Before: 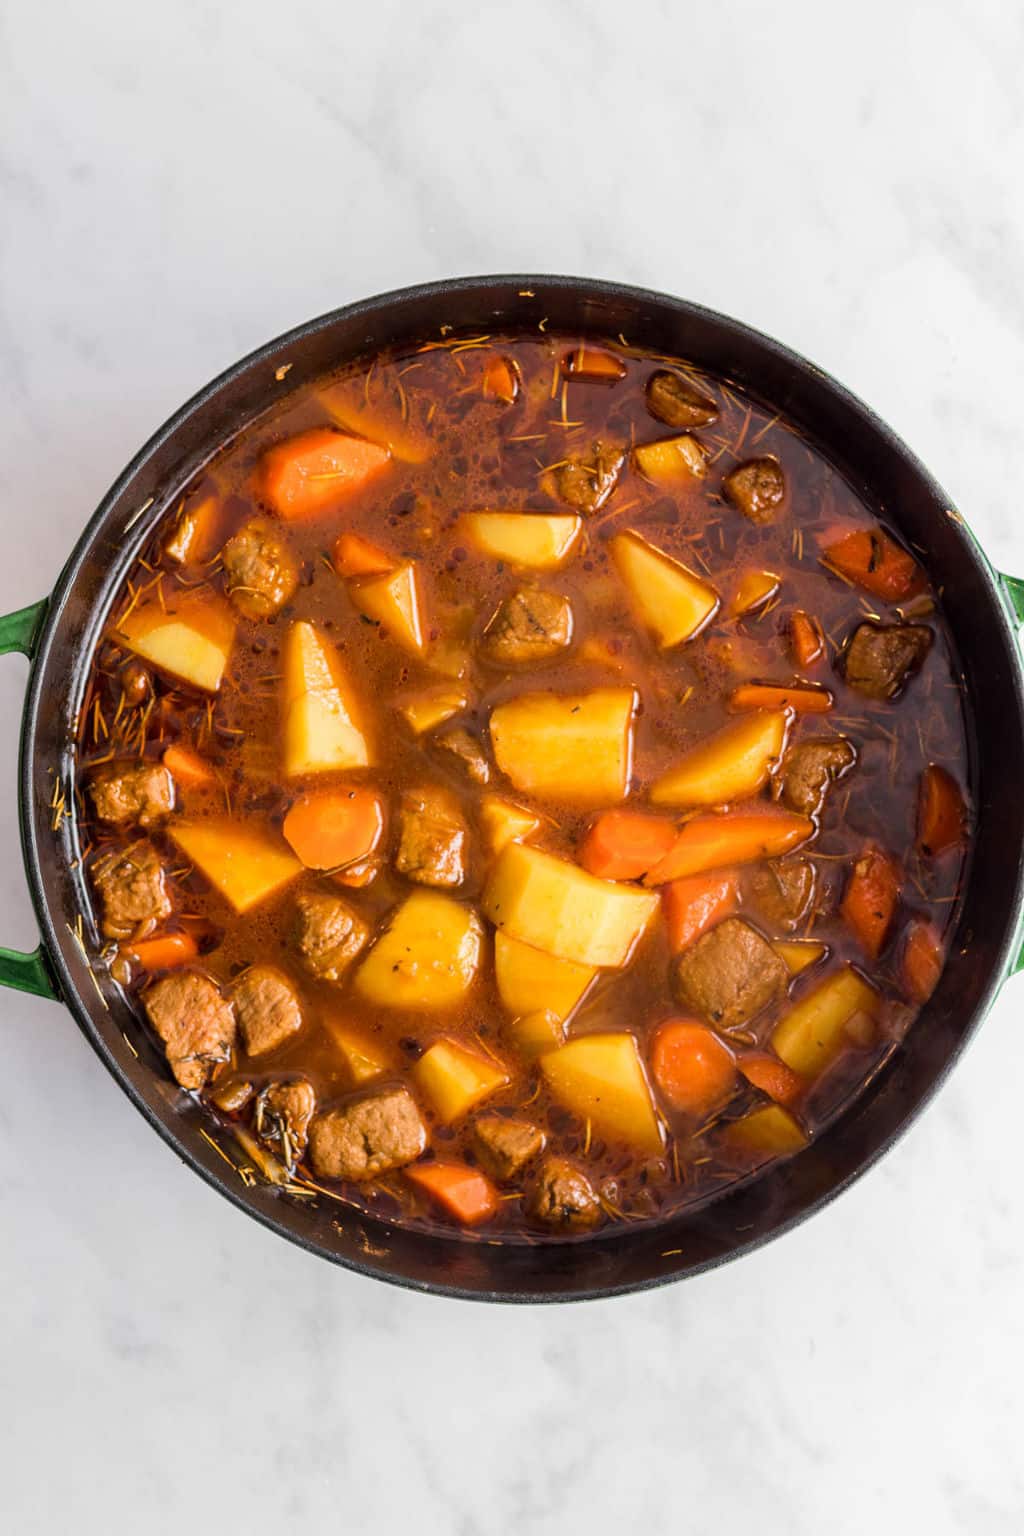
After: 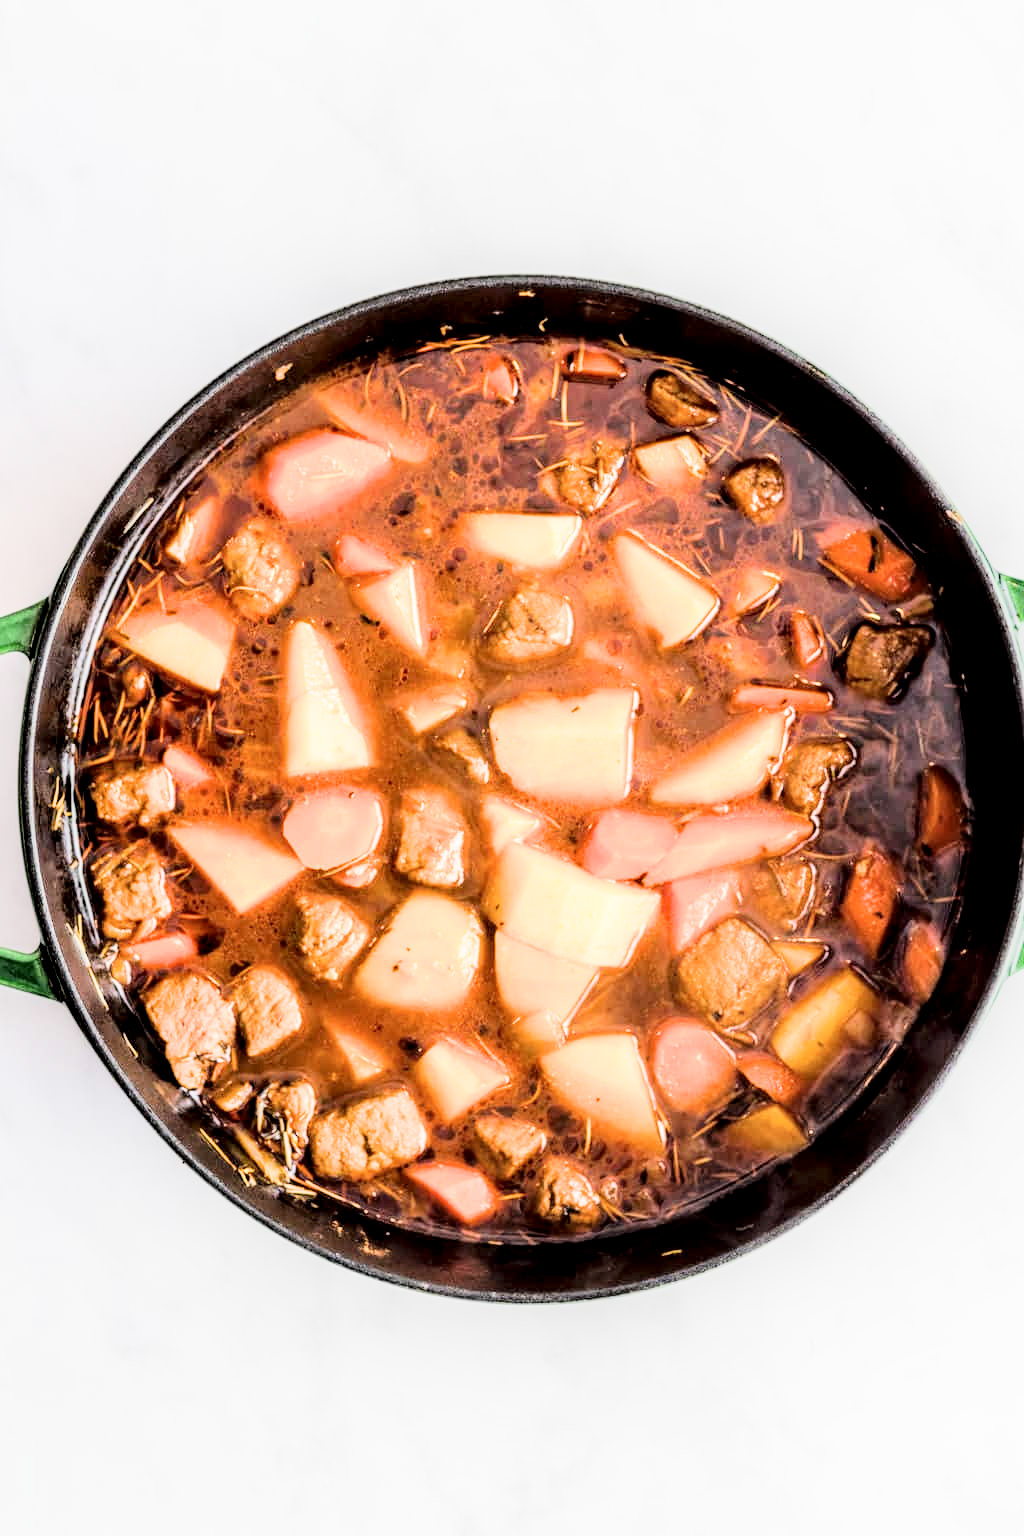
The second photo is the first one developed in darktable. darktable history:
filmic rgb: black relative exposure -5.13 EV, white relative exposure 3.97 EV, threshold 3.03 EV, hardness 2.88, contrast 1.296, highlights saturation mix -30.08%, enable highlight reconstruction true
local contrast: shadows 92%, midtone range 0.496
tone curve: curves: ch0 [(0, 0) (0.004, 0.001) (0.133, 0.112) (0.325, 0.362) (0.832, 0.893) (1, 1)], color space Lab, independent channels, preserve colors none
exposure: black level correction 0, exposure 1.099 EV, compensate exposure bias true, compensate highlight preservation false
